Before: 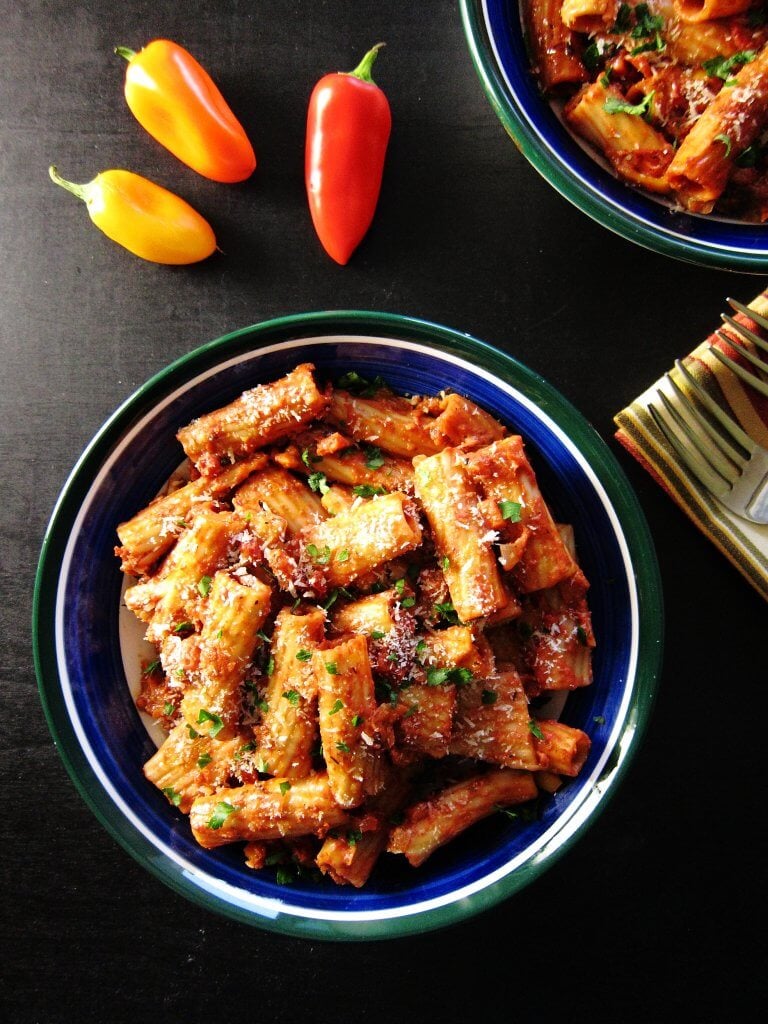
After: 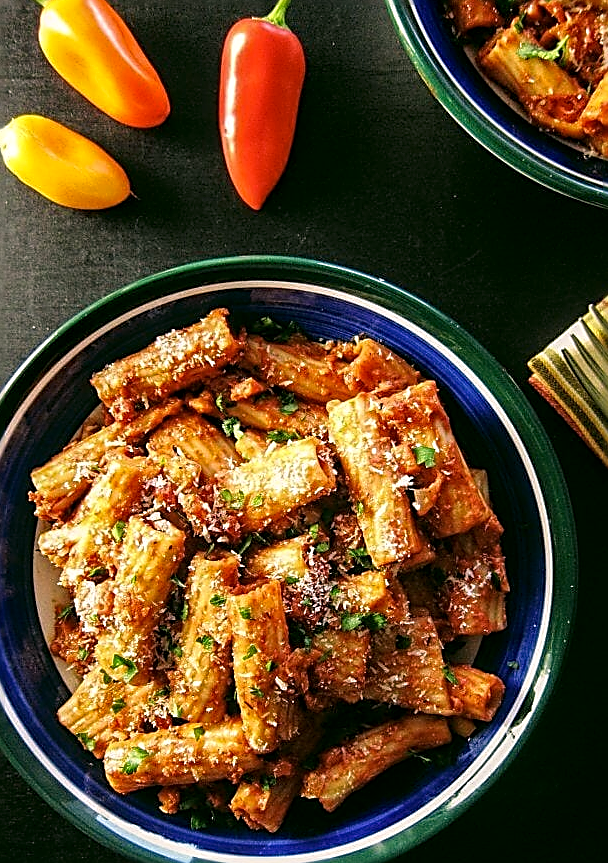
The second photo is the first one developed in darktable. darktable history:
crop: left 11.225%, top 5.381%, right 9.565%, bottom 10.314%
color correction: highlights a* 4.02, highlights b* 4.98, shadows a* -7.55, shadows b* 4.98
local contrast: detail 130%
sharpen: radius 1.685, amount 1.294
